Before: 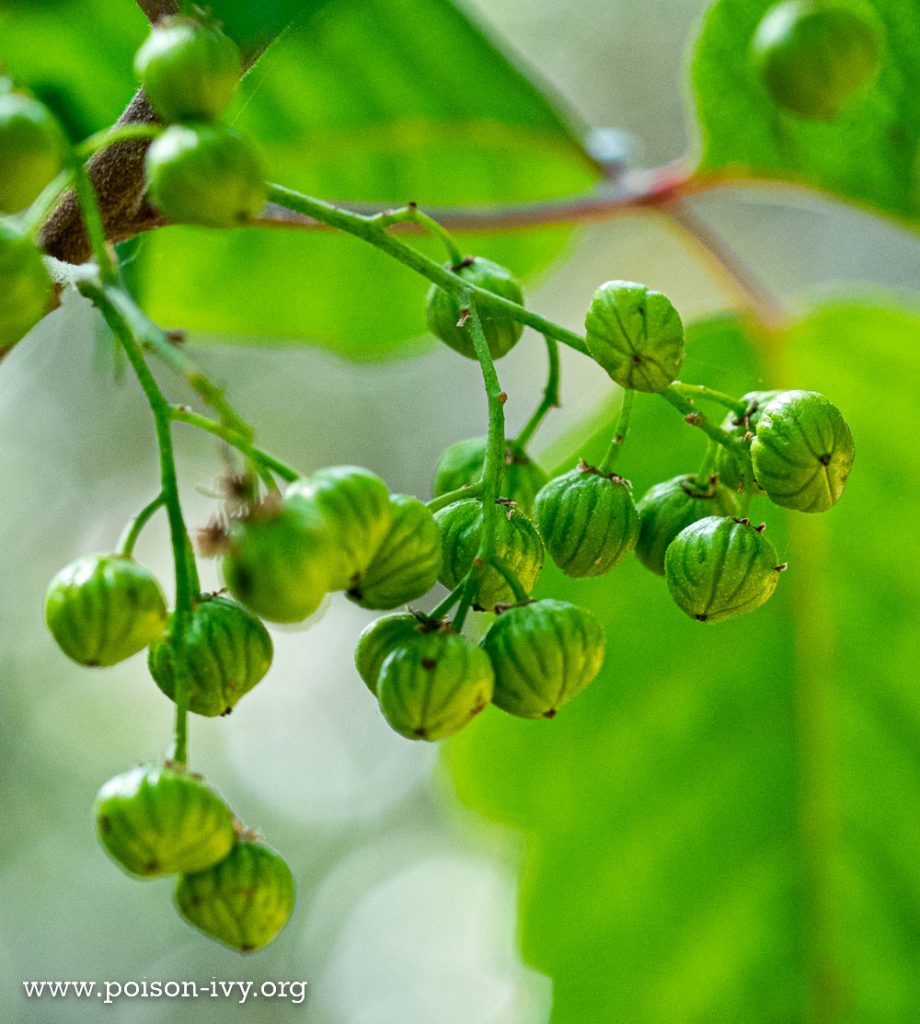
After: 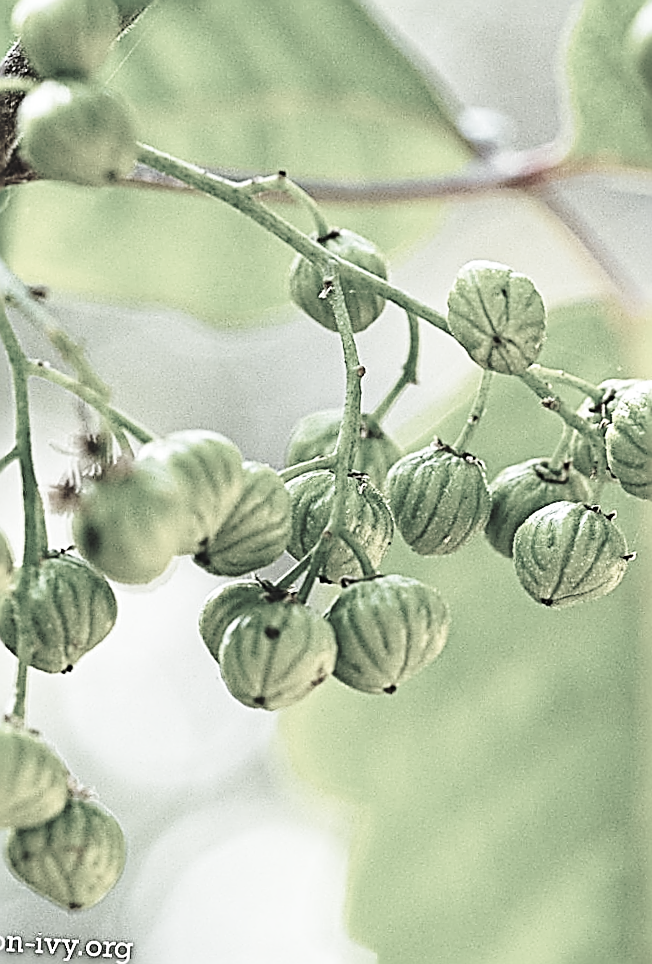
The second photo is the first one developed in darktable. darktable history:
exposure: black level correction -0.016, compensate highlight preservation false
sharpen: amount 1.985
crop and rotate: angle -3.25°, left 14.011%, top 0.023%, right 10.741%, bottom 0.033%
color correction: highlights b* -0.051, saturation 0.242
base curve: curves: ch0 [(0, 0) (0.036, 0.037) (0.121, 0.228) (0.46, 0.76) (0.859, 0.983) (1, 1)], preserve colors none
color calibration: illuminant same as pipeline (D50), adaptation none (bypass), x 0.331, y 0.334, temperature 5010.84 K
